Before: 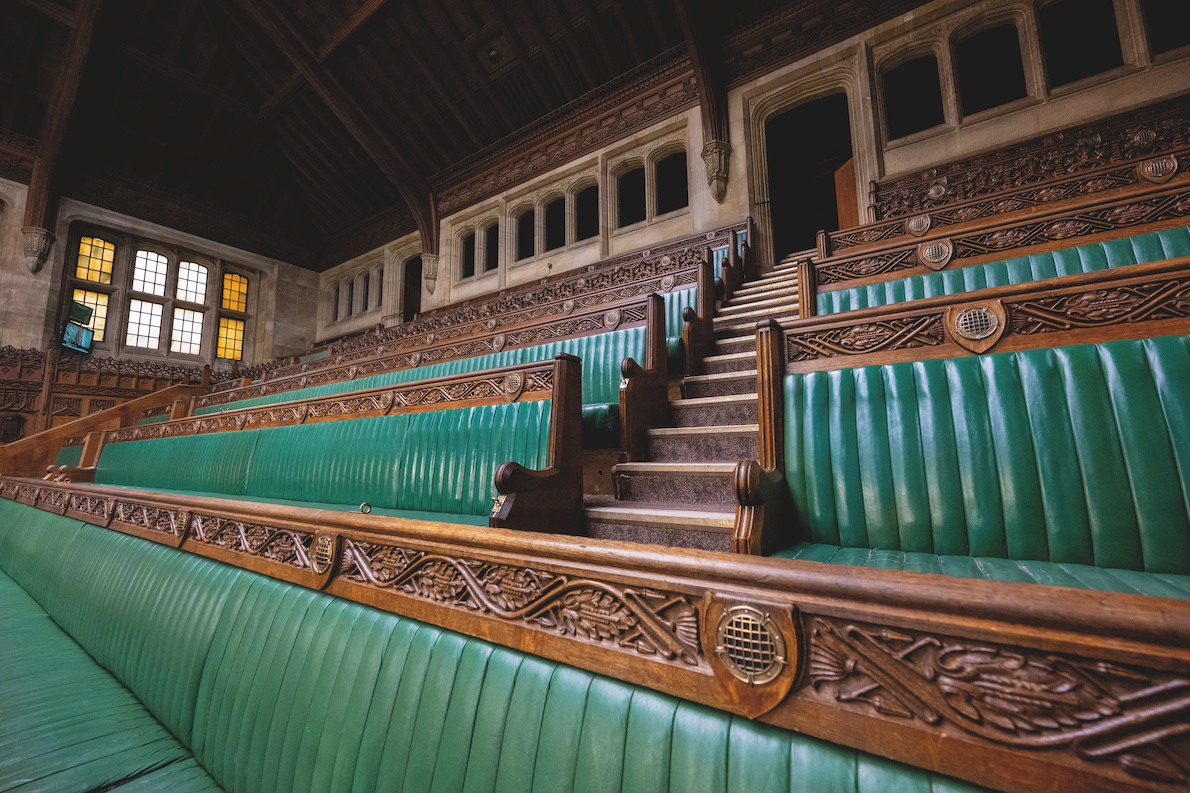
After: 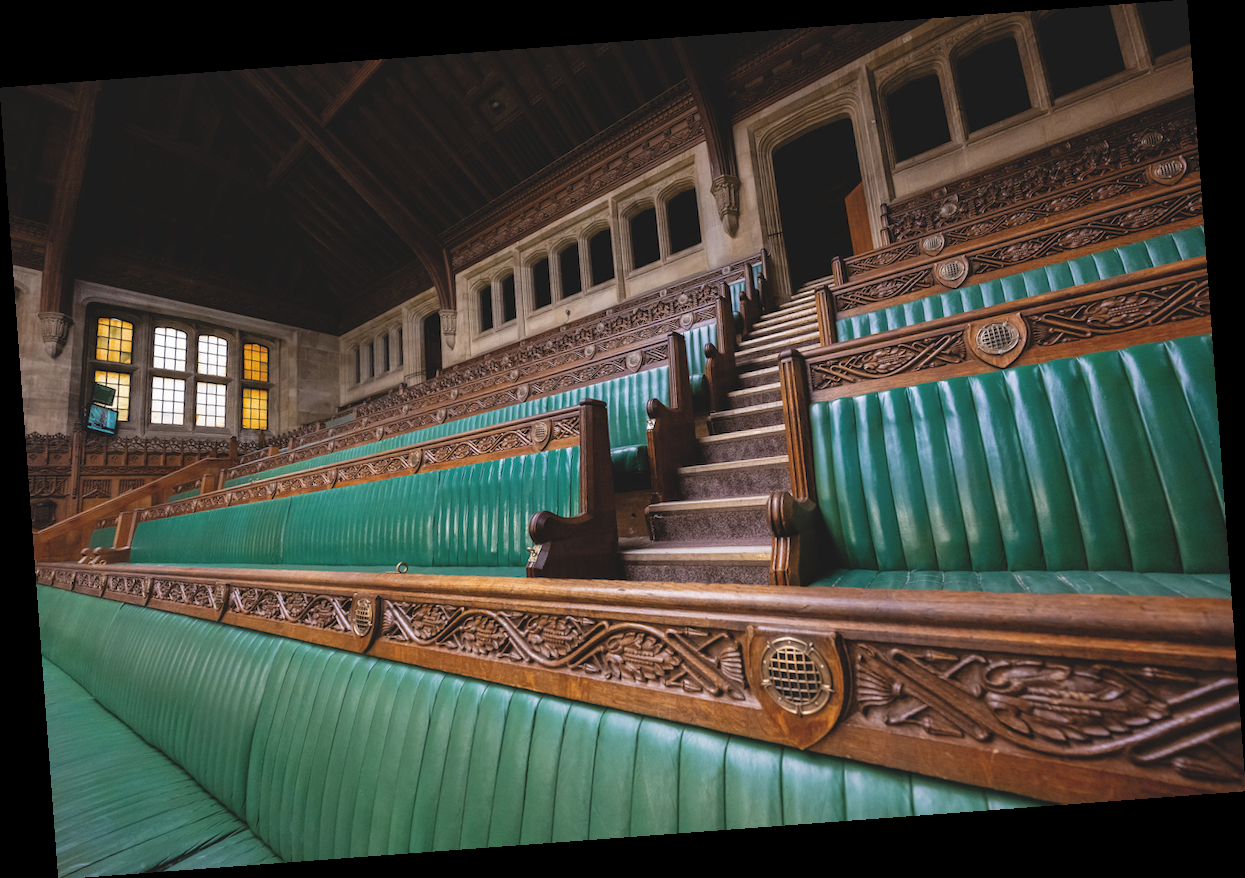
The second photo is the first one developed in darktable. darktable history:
rotate and perspective: rotation -4.25°, automatic cropping off
tone equalizer: on, module defaults
